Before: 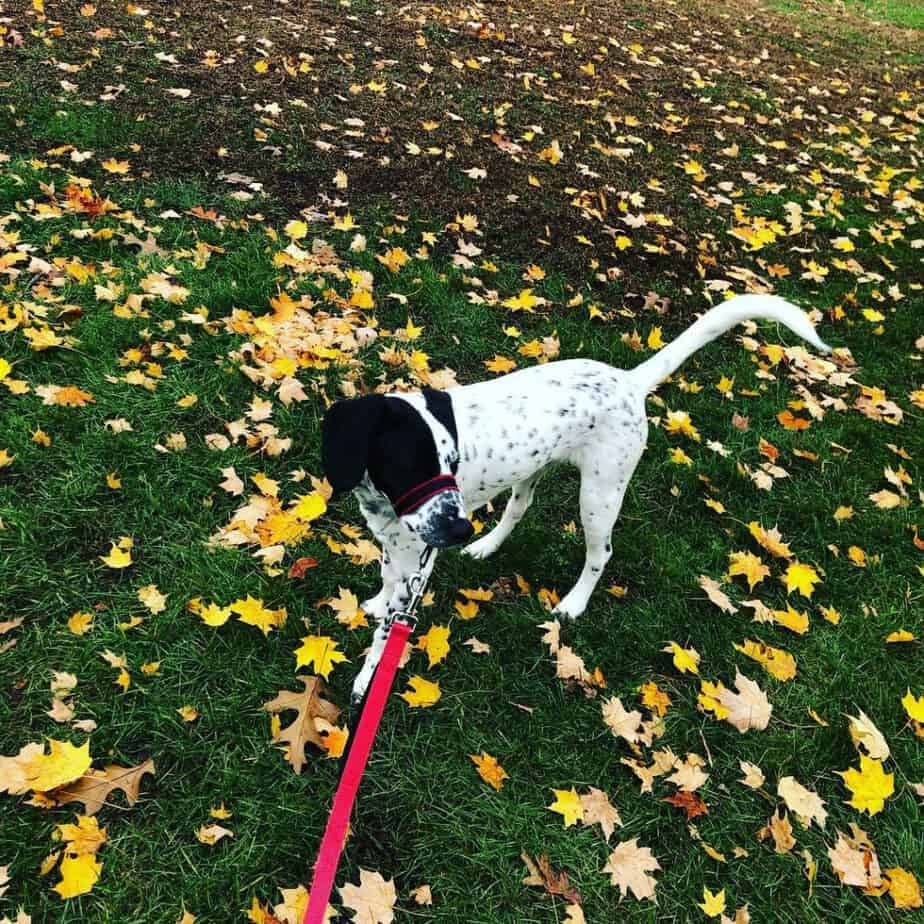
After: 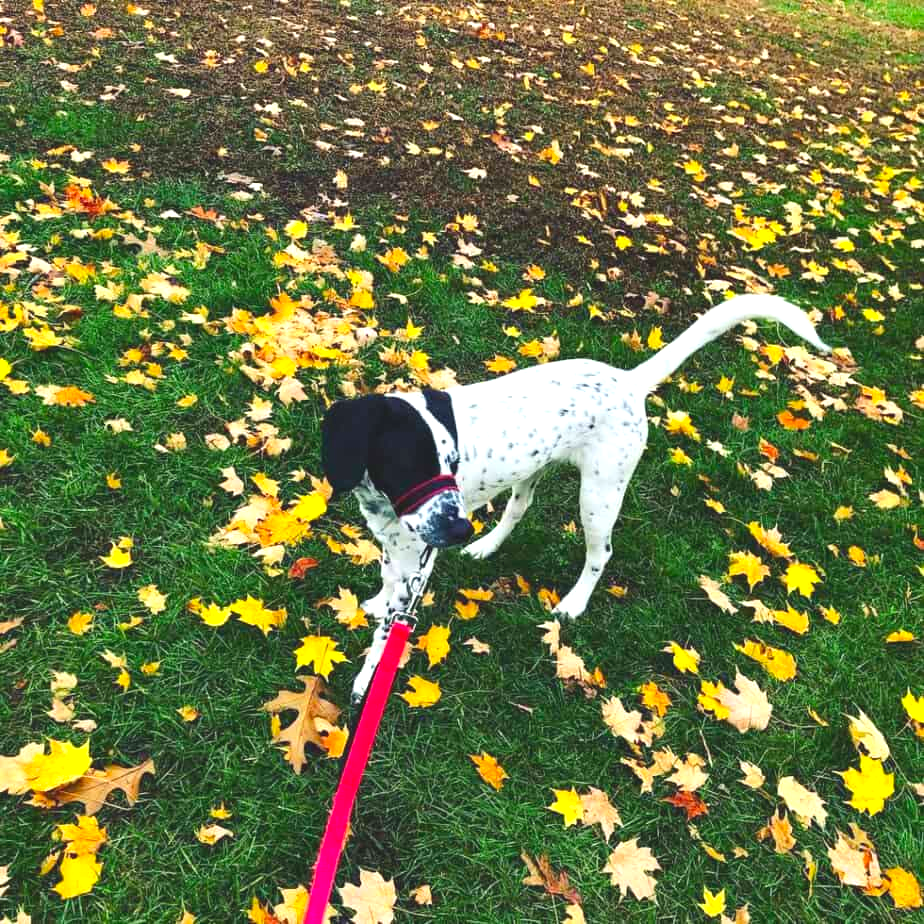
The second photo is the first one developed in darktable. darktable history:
contrast brightness saturation: contrast -0.19, saturation 0.19
exposure: black level correction -0.001, exposure 0.9 EV, compensate exposure bias true, compensate highlight preservation false
